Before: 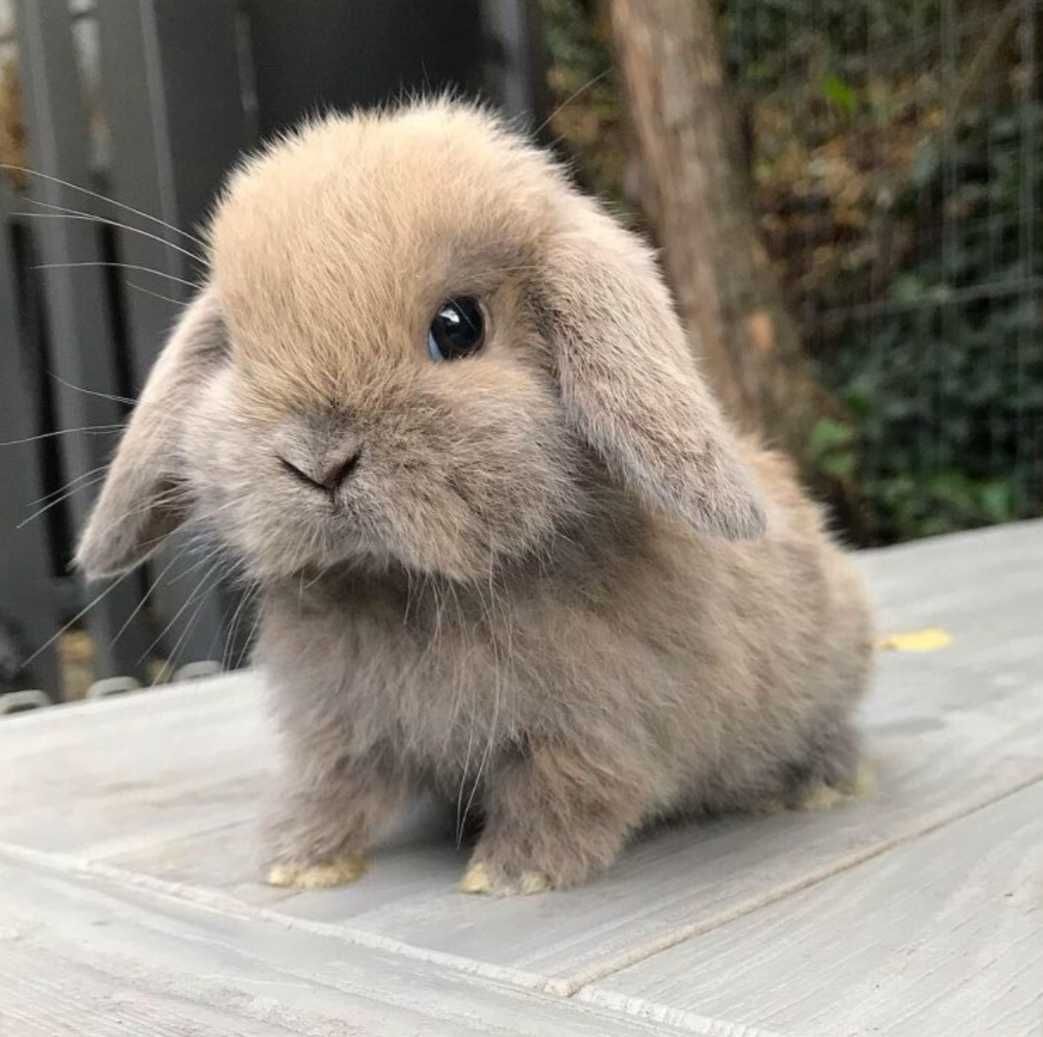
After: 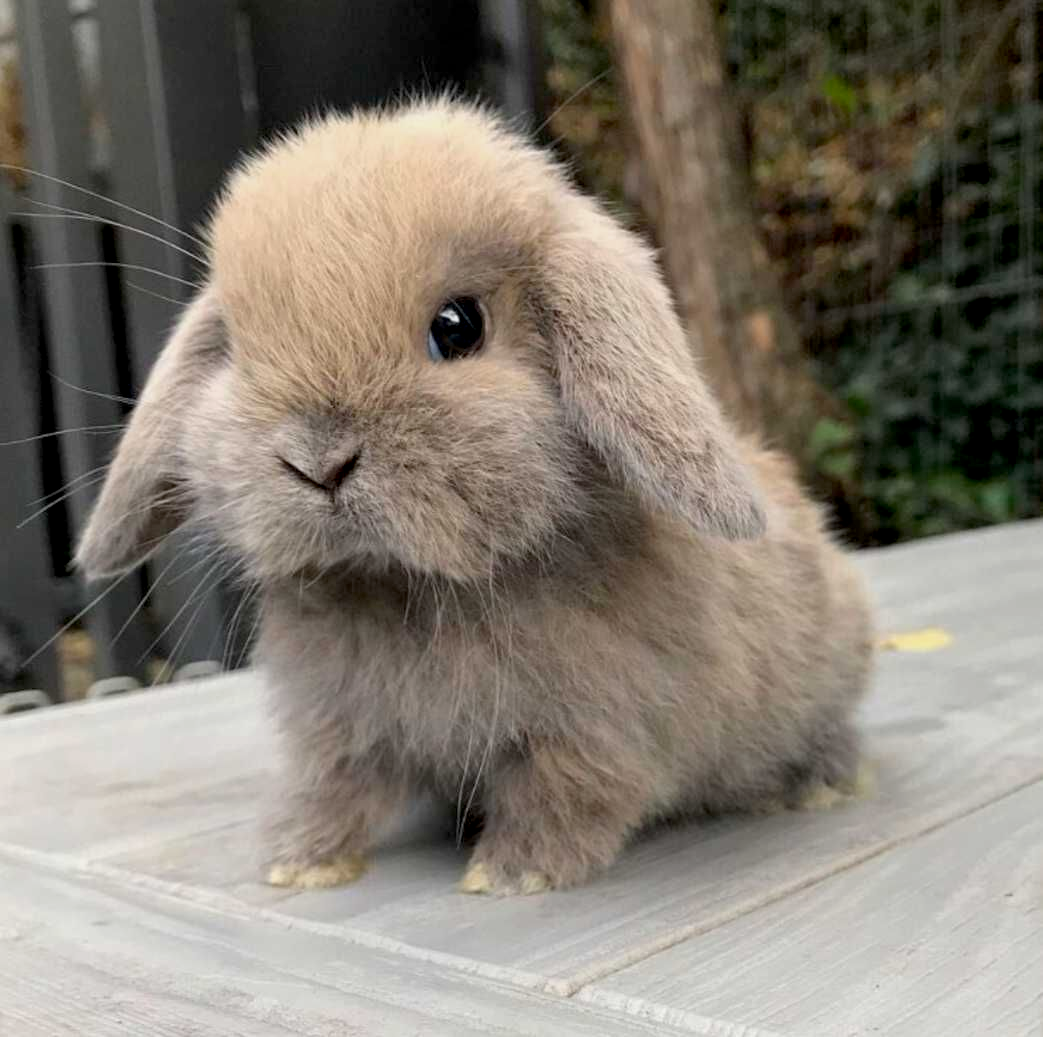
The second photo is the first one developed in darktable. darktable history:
exposure: black level correction 0.009, exposure -0.164 EV, compensate highlight preservation false
